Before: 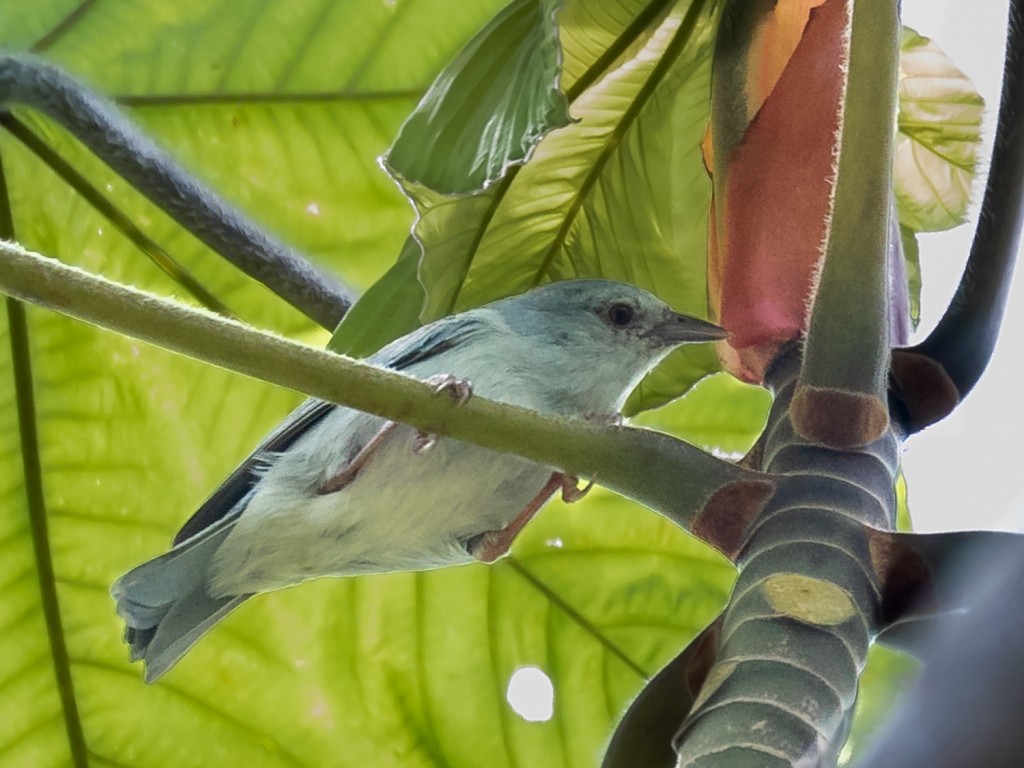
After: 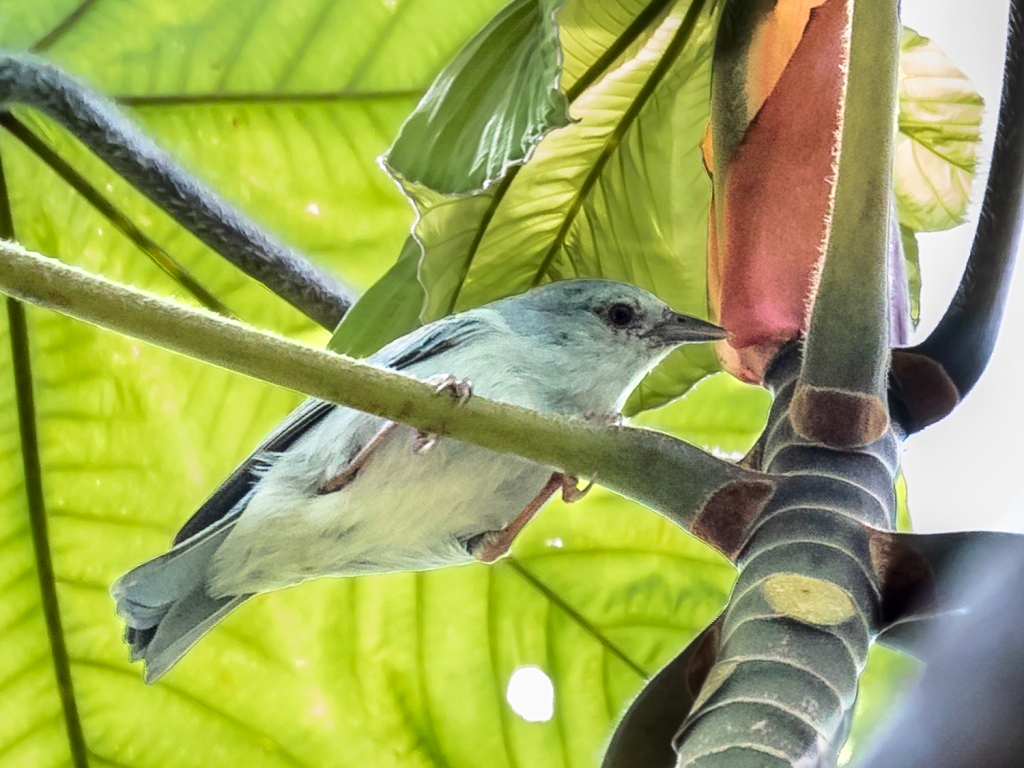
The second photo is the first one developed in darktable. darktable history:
local contrast: on, module defaults
exposure: exposure -0.157 EV, compensate highlight preservation false
base curve: curves: ch0 [(0, 0) (0.028, 0.03) (0.121, 0.232) (0.46, 0.748) (0.859, 0.968) (1, 1)]
